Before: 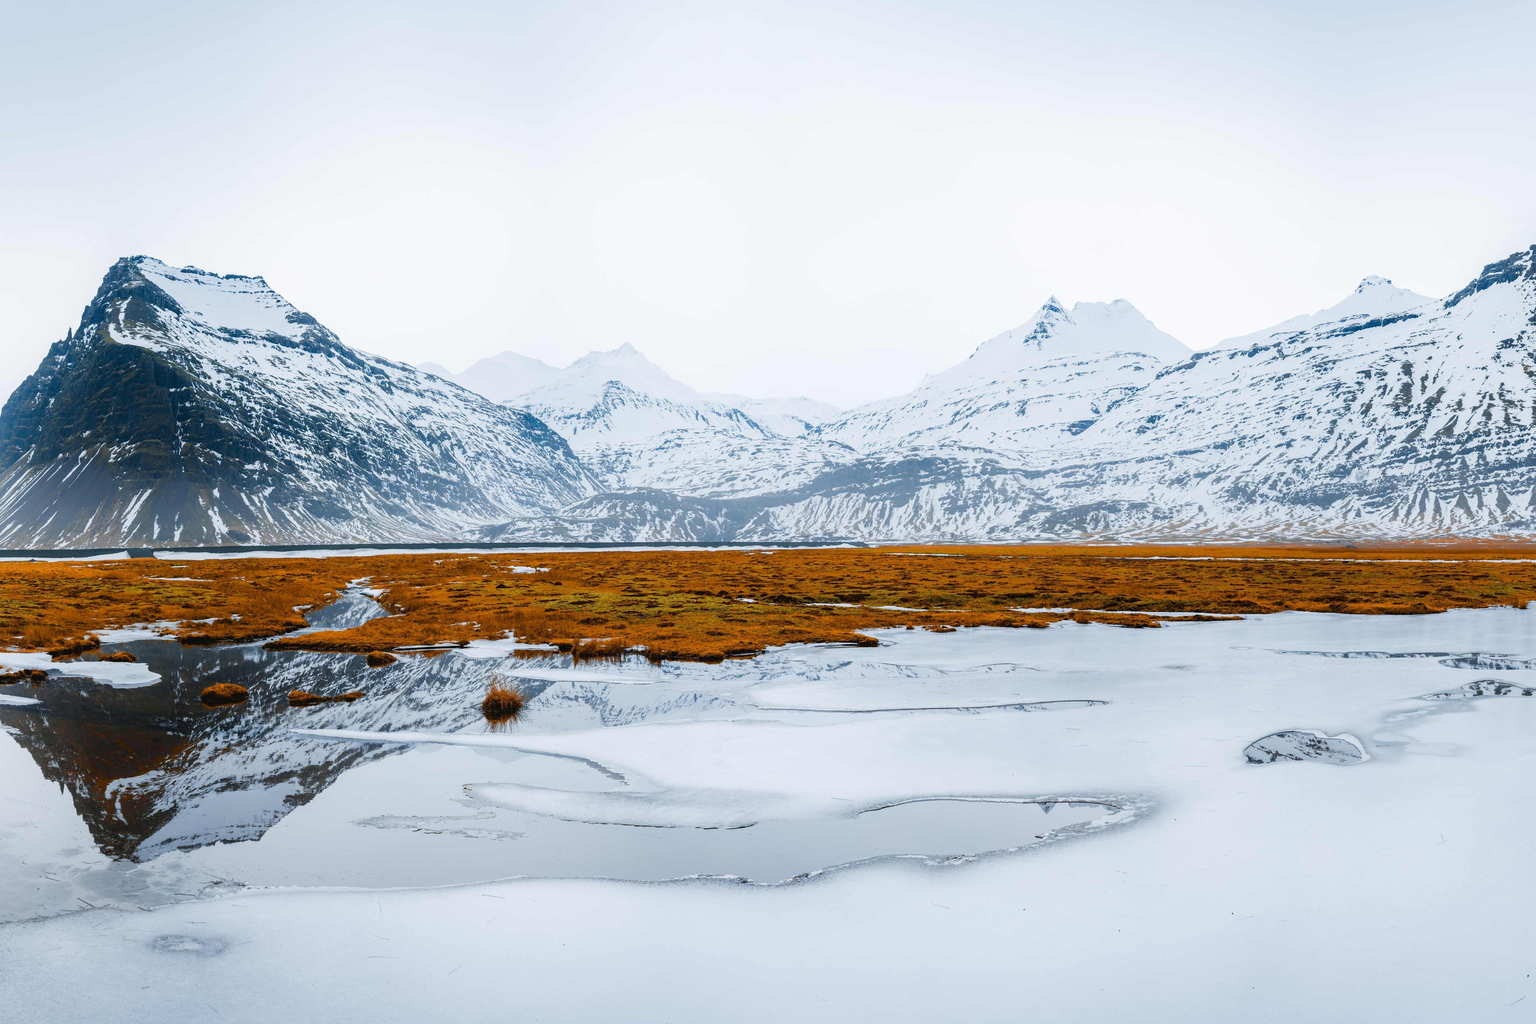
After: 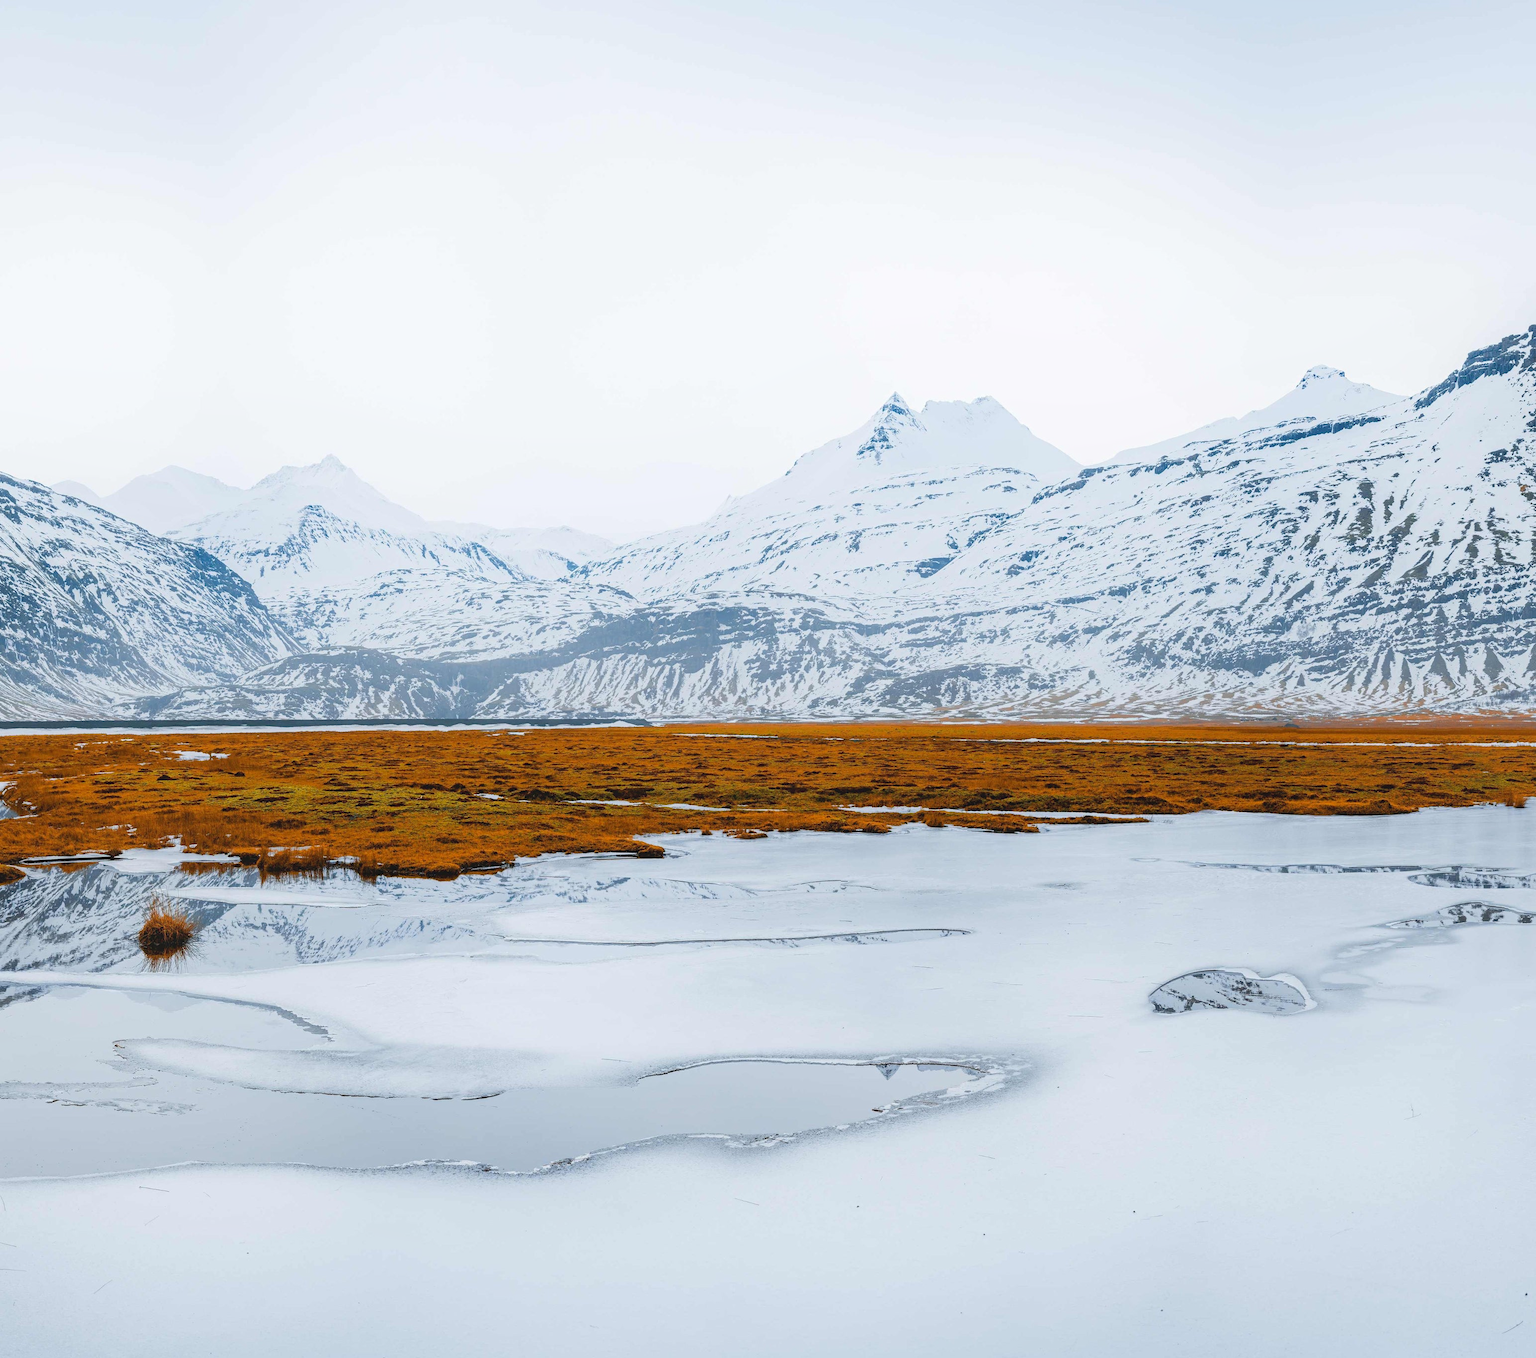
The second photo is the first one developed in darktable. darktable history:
crop and rotate: left 24.6%
contrast equalizer: y [[0.439, 0.44, 0.442, 0.457, 0.493, 0.498], [0.5 ×6], [0.5 ×6], [0 ×6], [0 ×6]], mix 0.59
